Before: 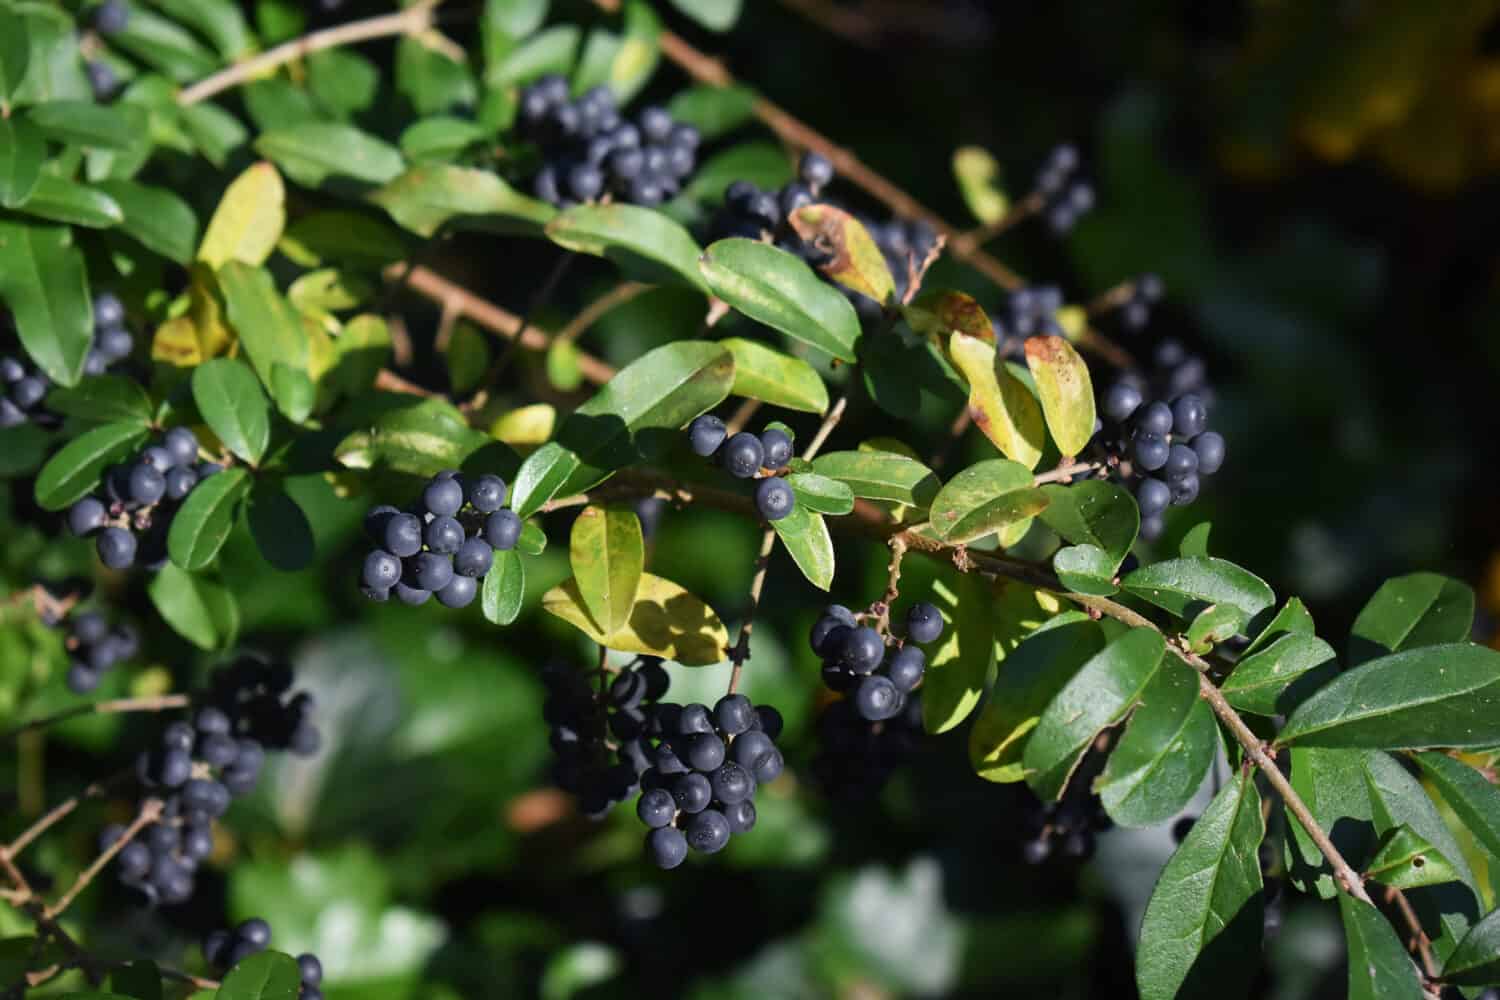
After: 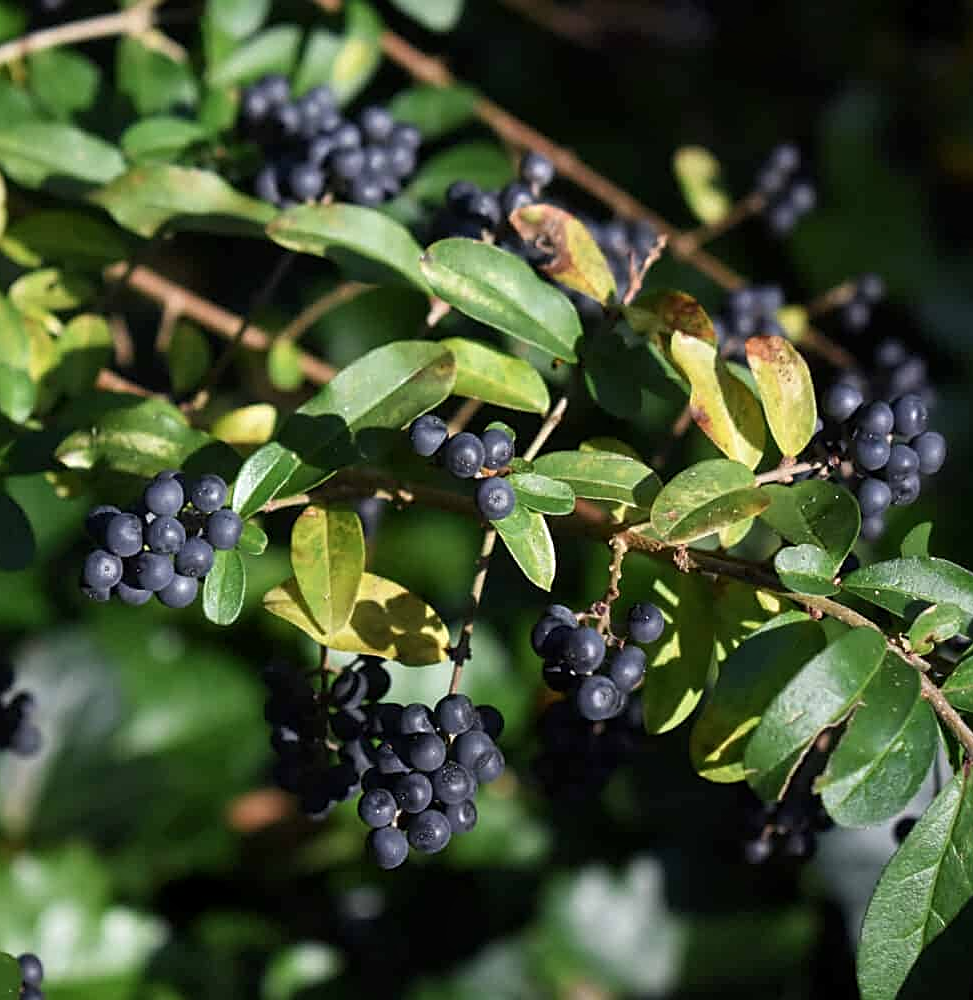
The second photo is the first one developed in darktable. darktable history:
sharpen: on, module defaults
local contrast: highlights 105%, shadows 99%, detail 119%, midtone range 0.2
crop and rotate: left 18.643%, right 16.476%
contrast brightness saturation: saturation -0.055
